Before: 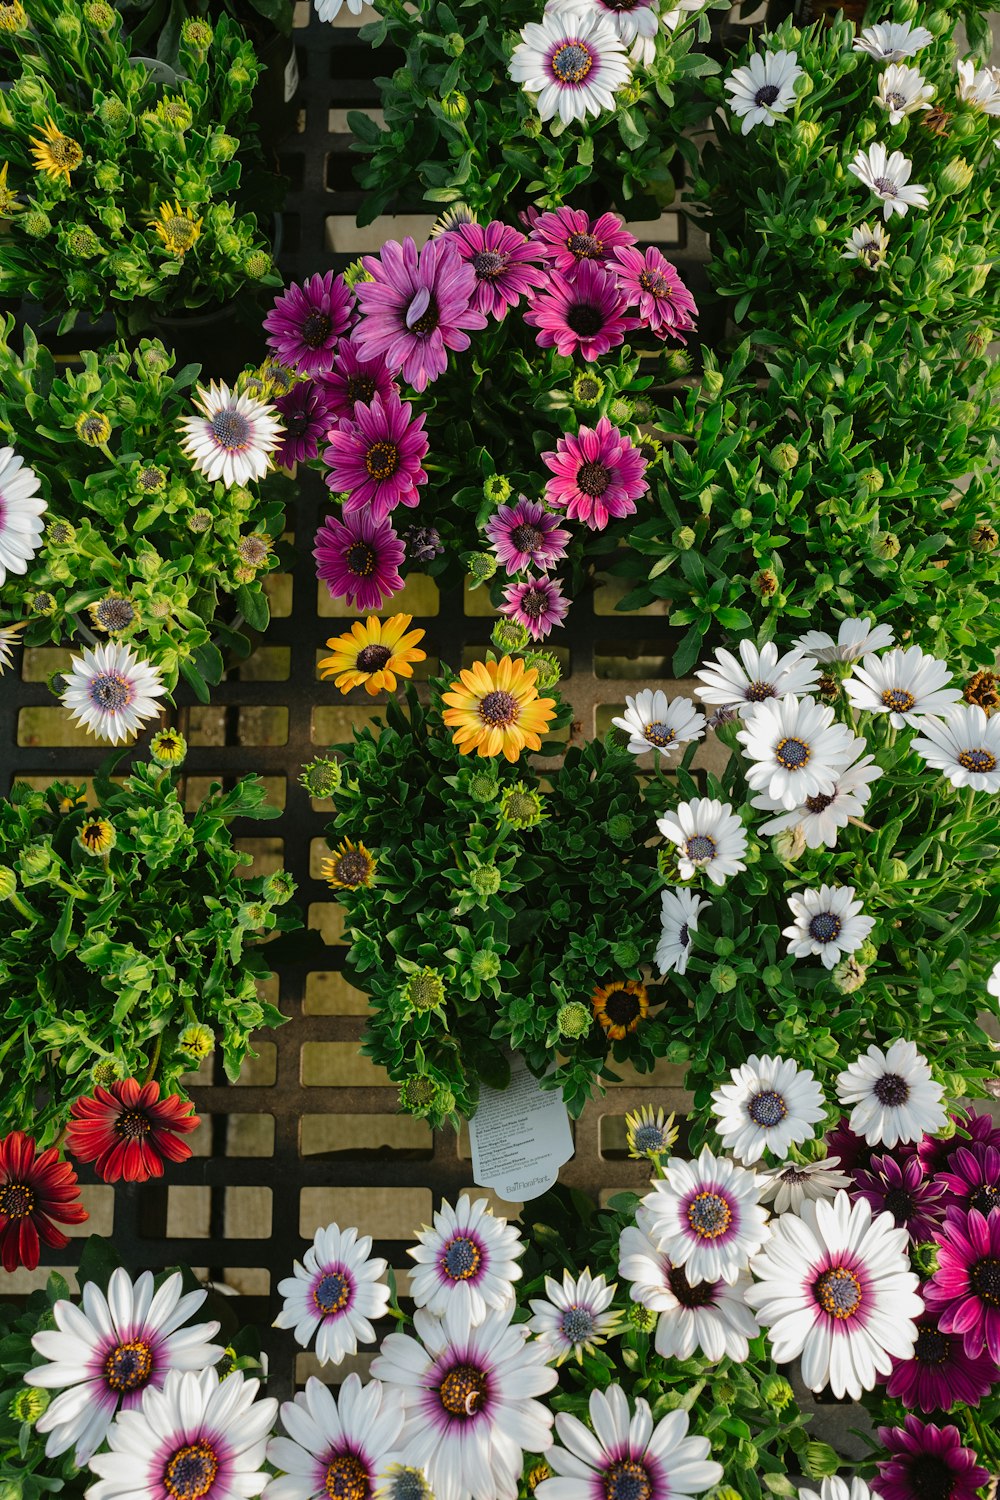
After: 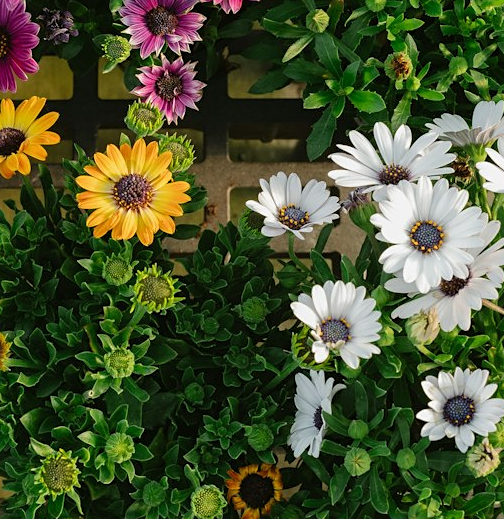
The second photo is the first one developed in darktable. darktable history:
crop: left 36.619%, top 34.493%, right 12.95%, bottom 30.856%
sharpen: amount 0.2
